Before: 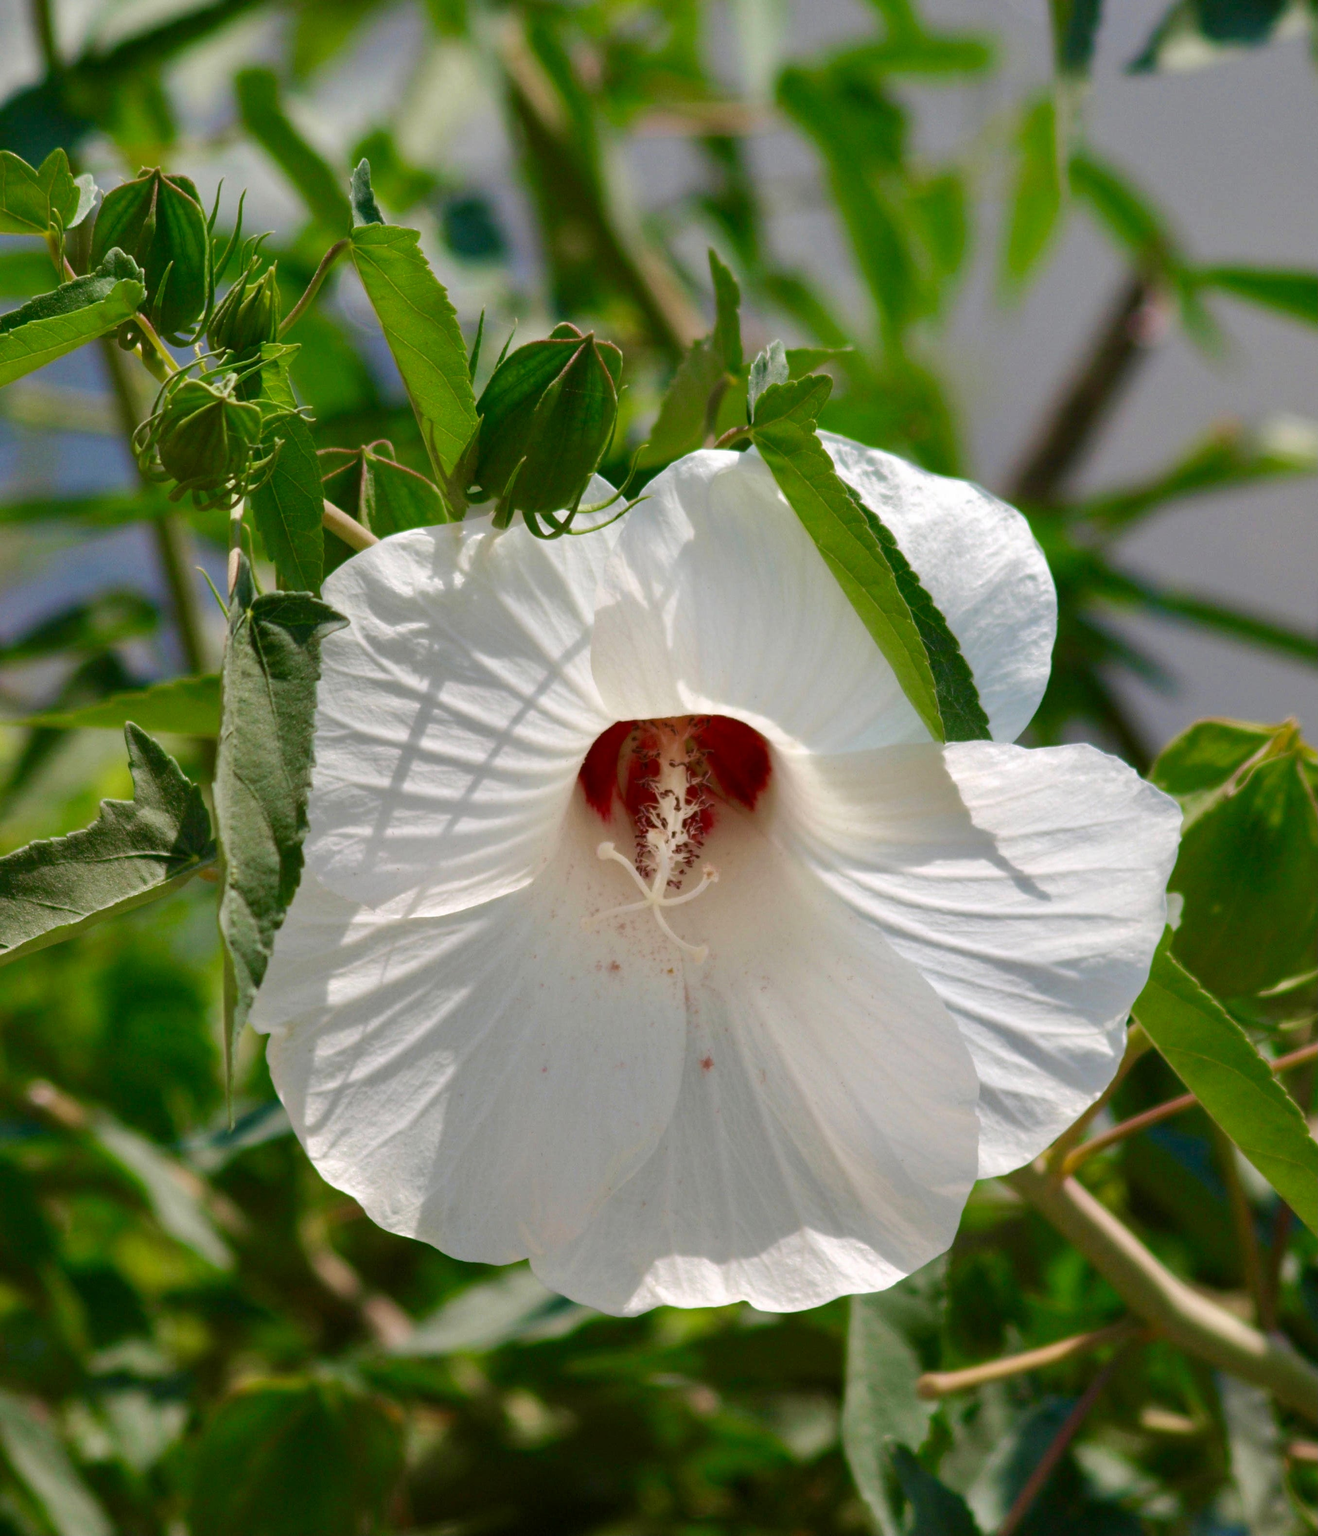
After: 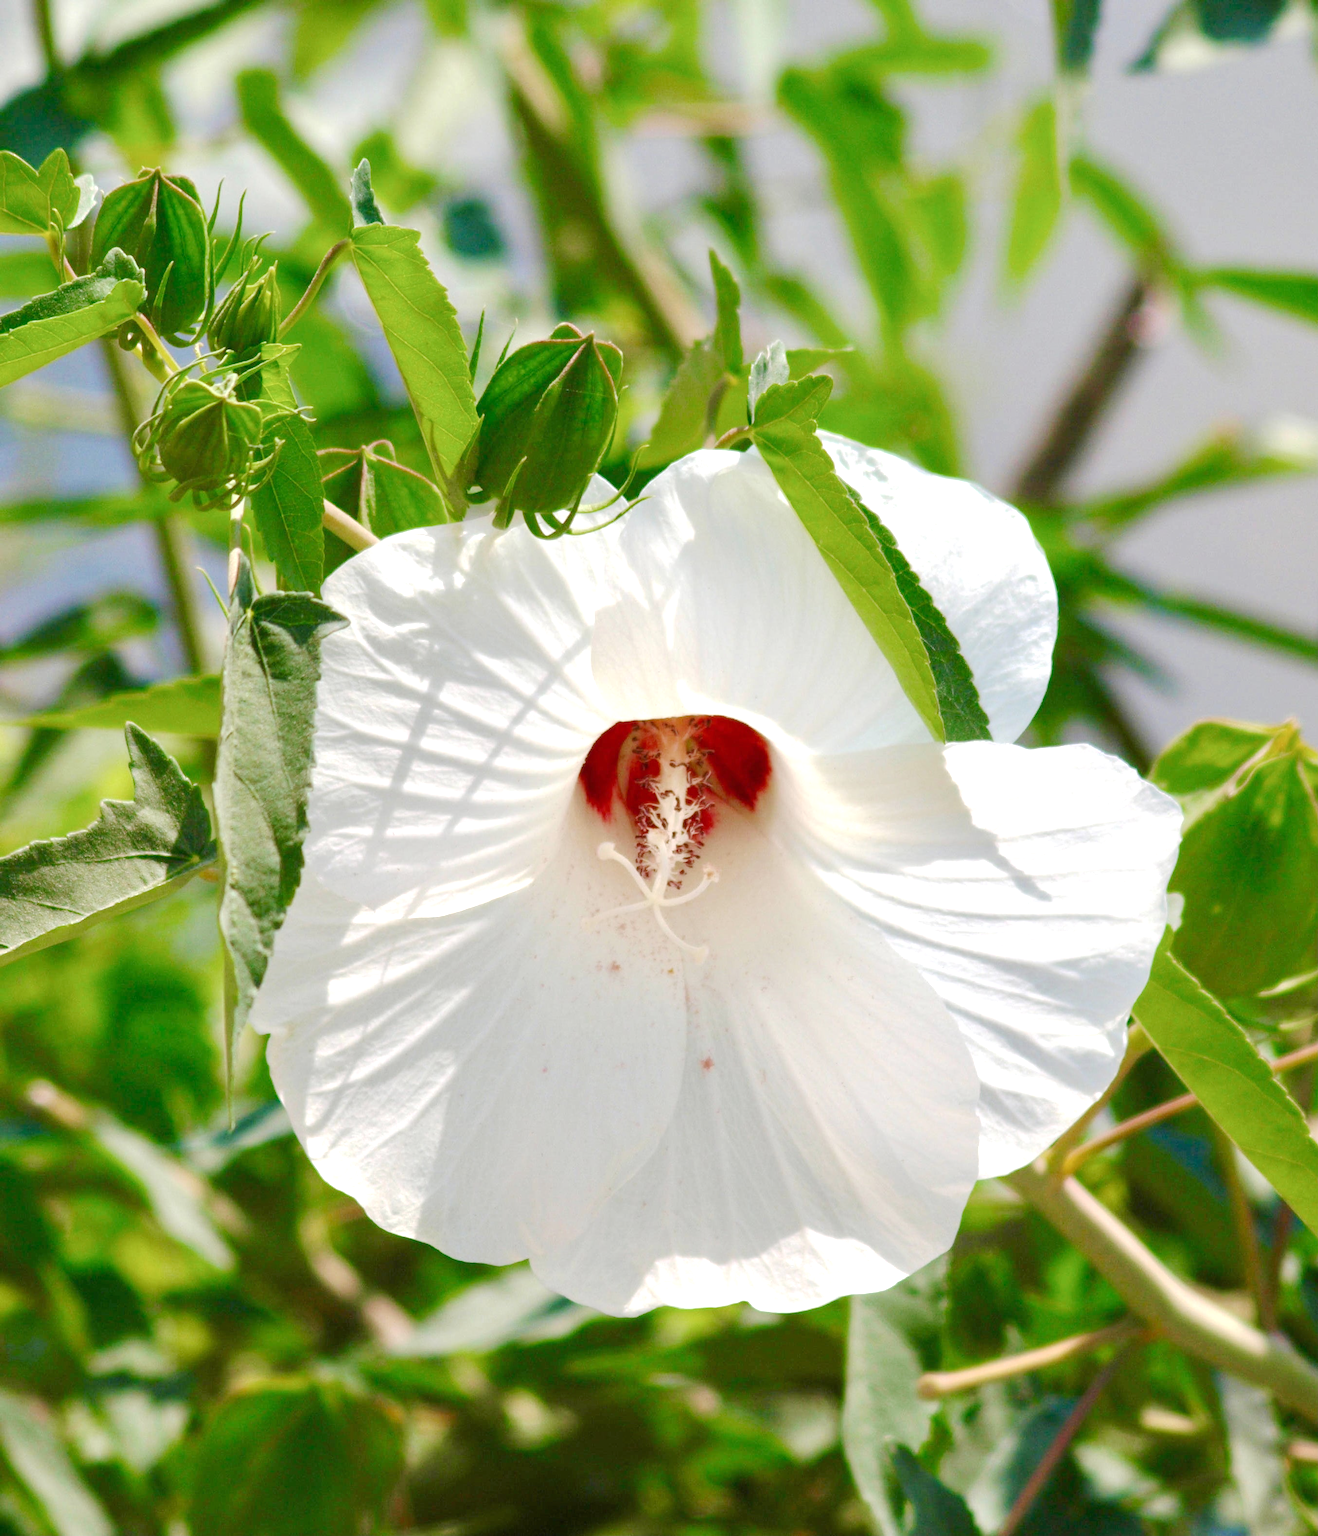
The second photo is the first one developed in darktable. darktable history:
base curve: curves: ch0 [(0, 0) (0.158, 0.273) (0.879, 0.895) (1, 1)], preserve colors none
exposure: black level correction 0, exposure 0.7 EV, compensate exposure bias true, compensate highlight preservation false
